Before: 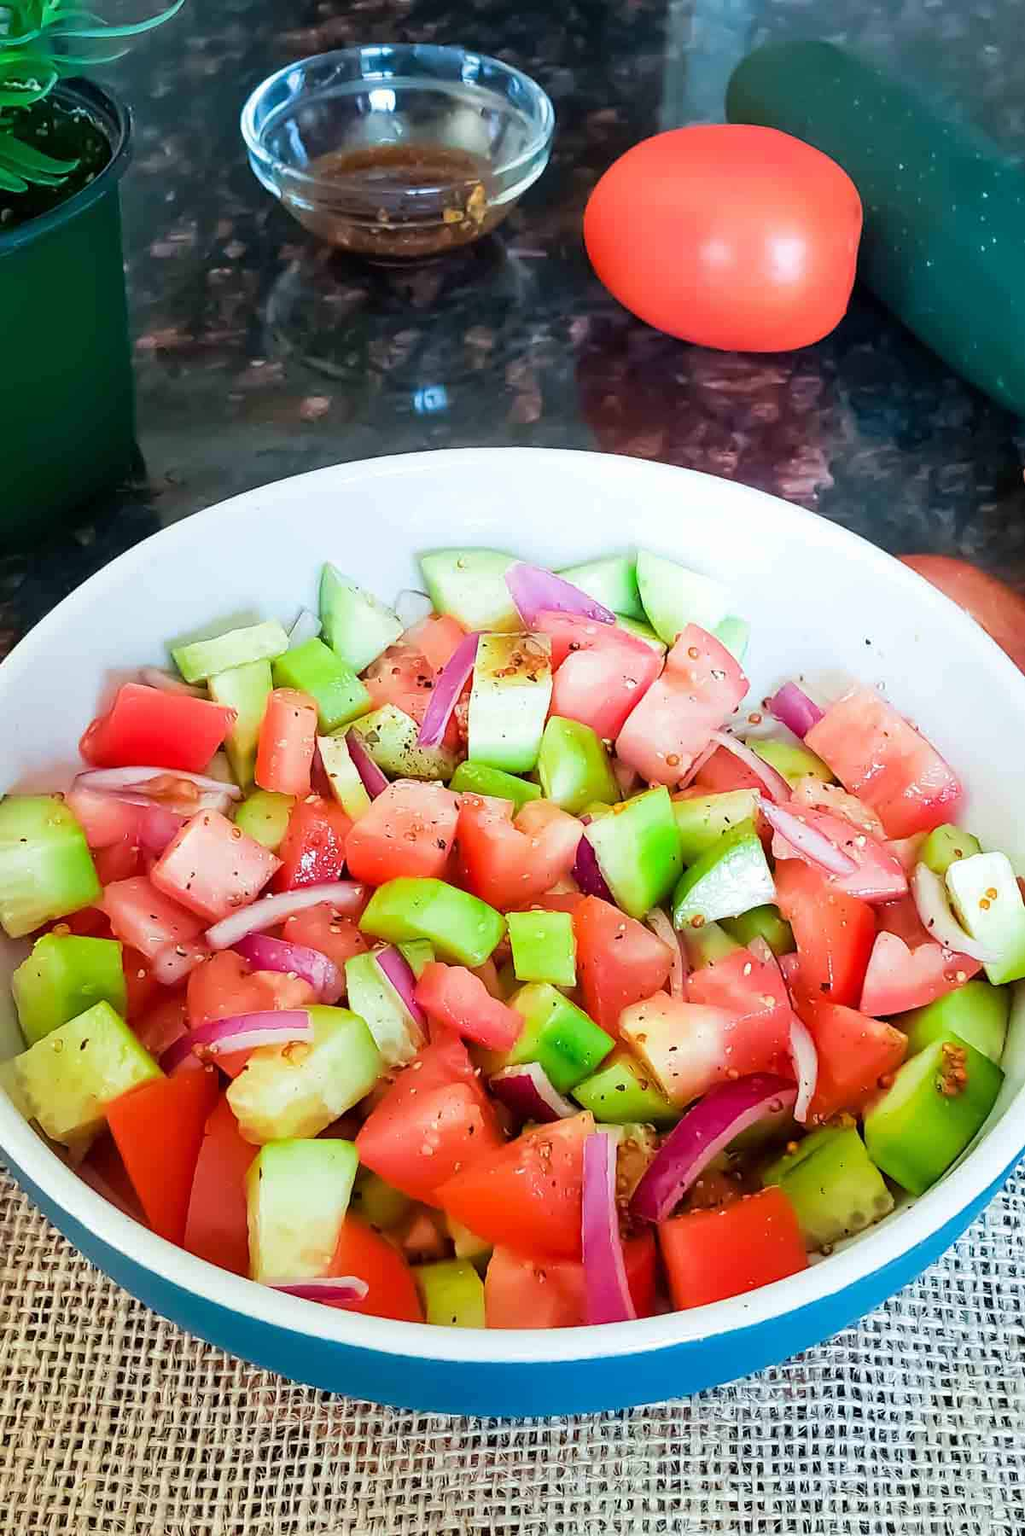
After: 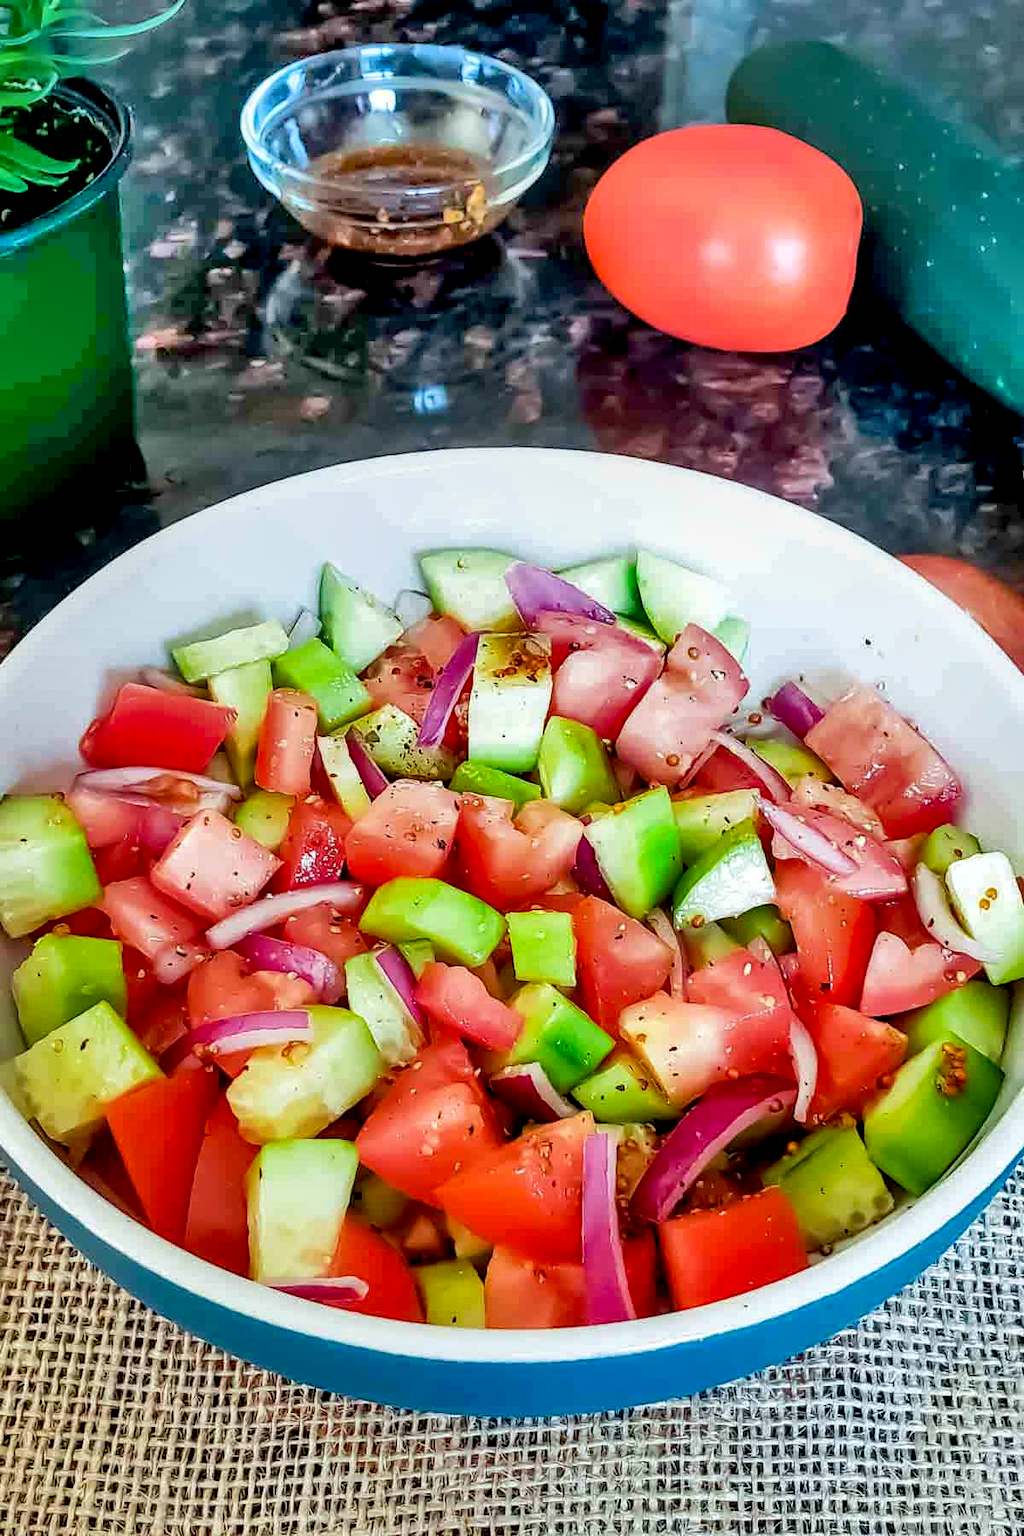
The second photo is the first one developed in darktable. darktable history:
shadows and highlights: shadows 75, highlights -60.85, soften with gaussian
exposure: black level correction 0.011, compensate highlight preservation false
local contrast: on, module defaults
